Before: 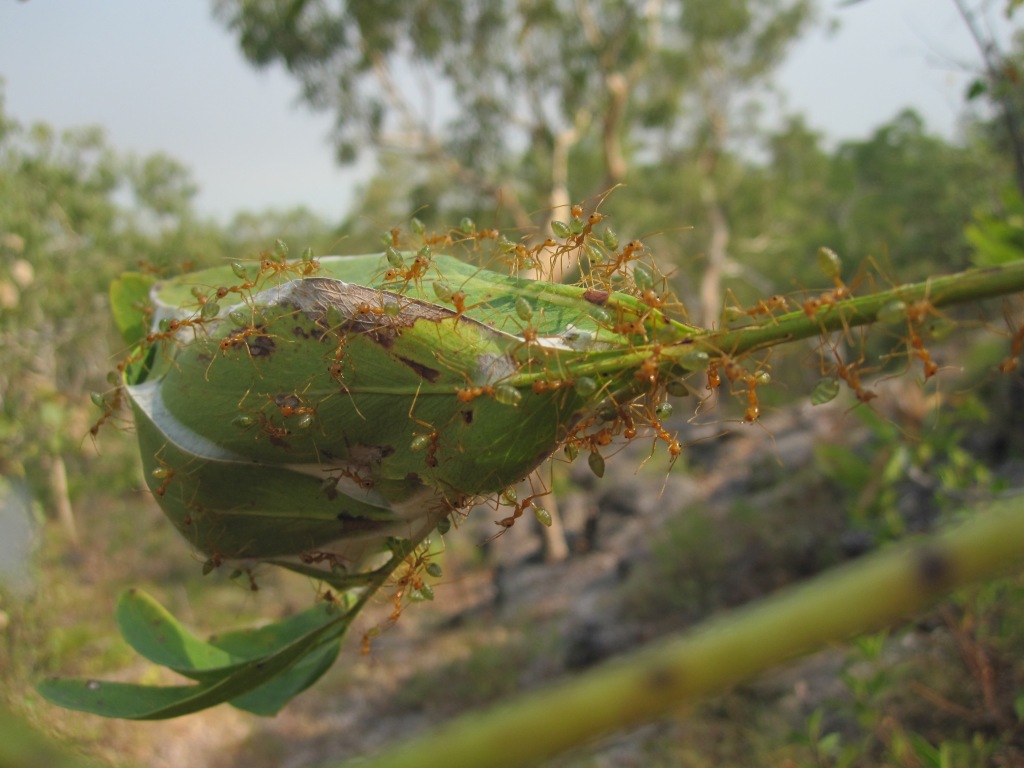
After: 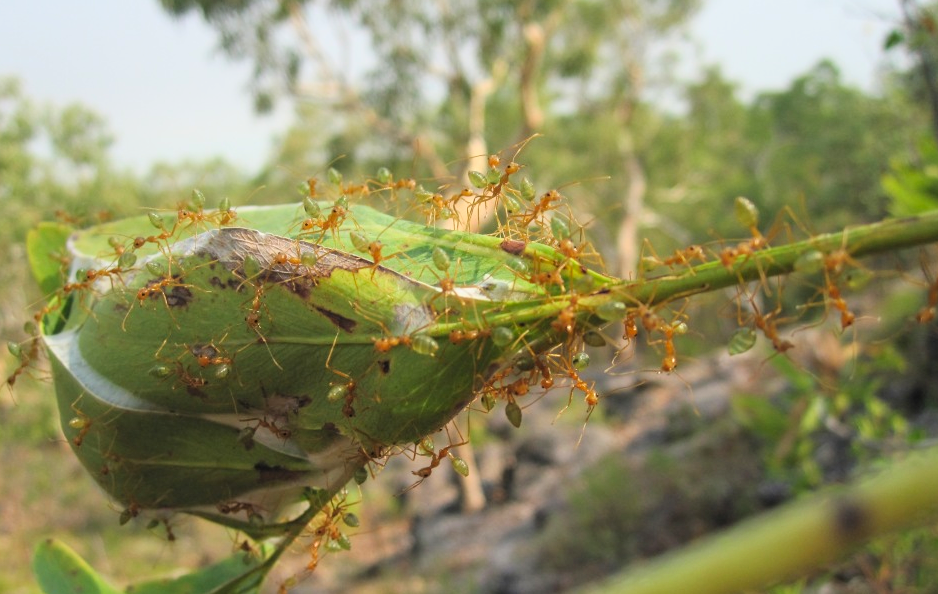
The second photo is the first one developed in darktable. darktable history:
crop: left 8.155%, top 6.611%, bottom 15.385%
tone curve: curves: ch0 [(0, 0) (0.004, 0.001) (0.133, 0.132) (0.325, 0.395) (0.455, 0.565) (0.832, 0.925) (1, 1)], color space Lab, linked channels, preserve colors none
